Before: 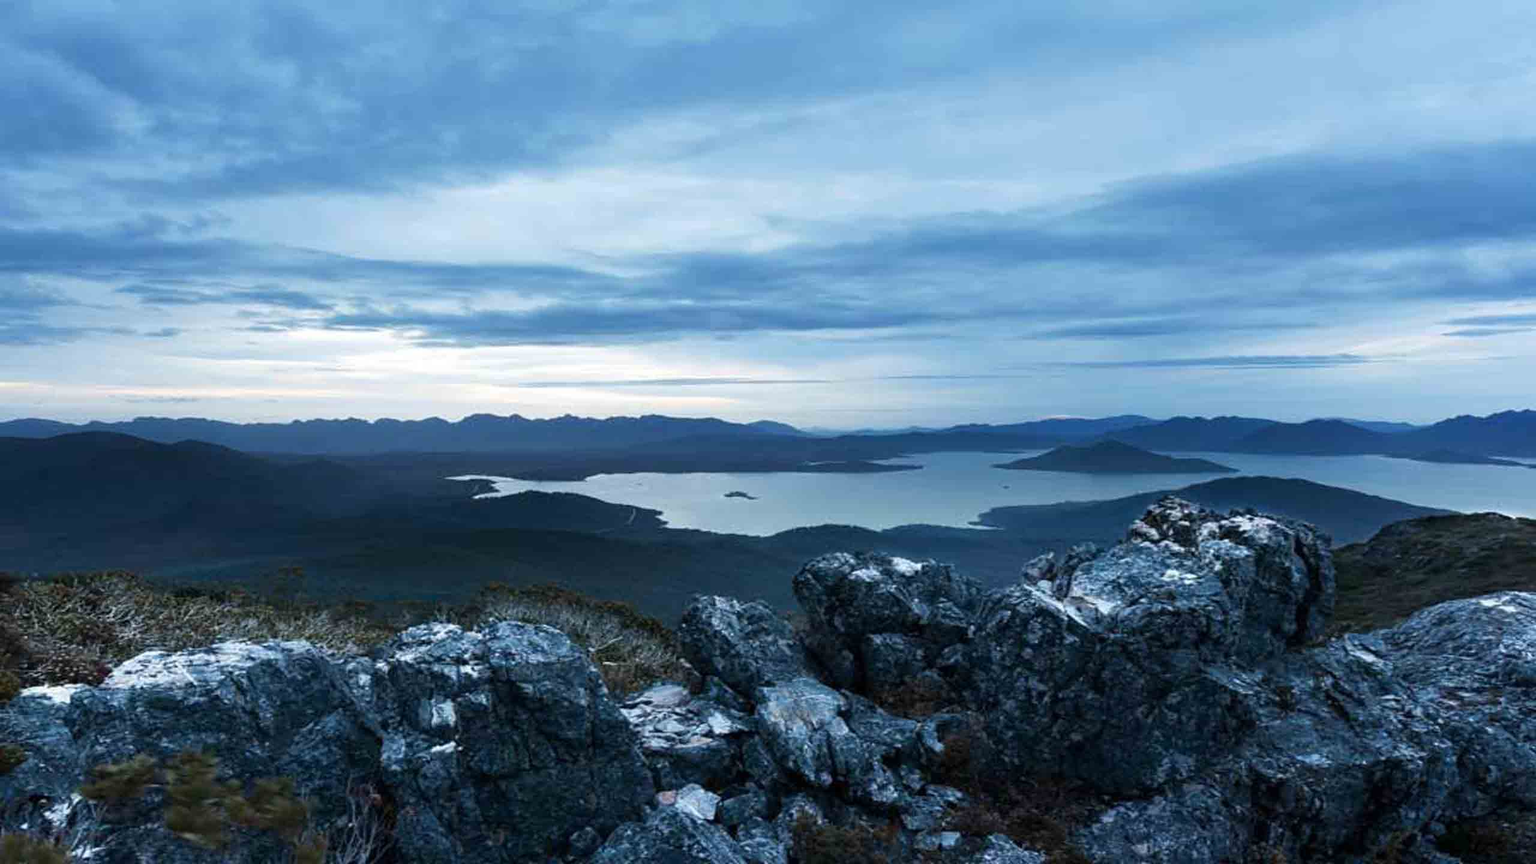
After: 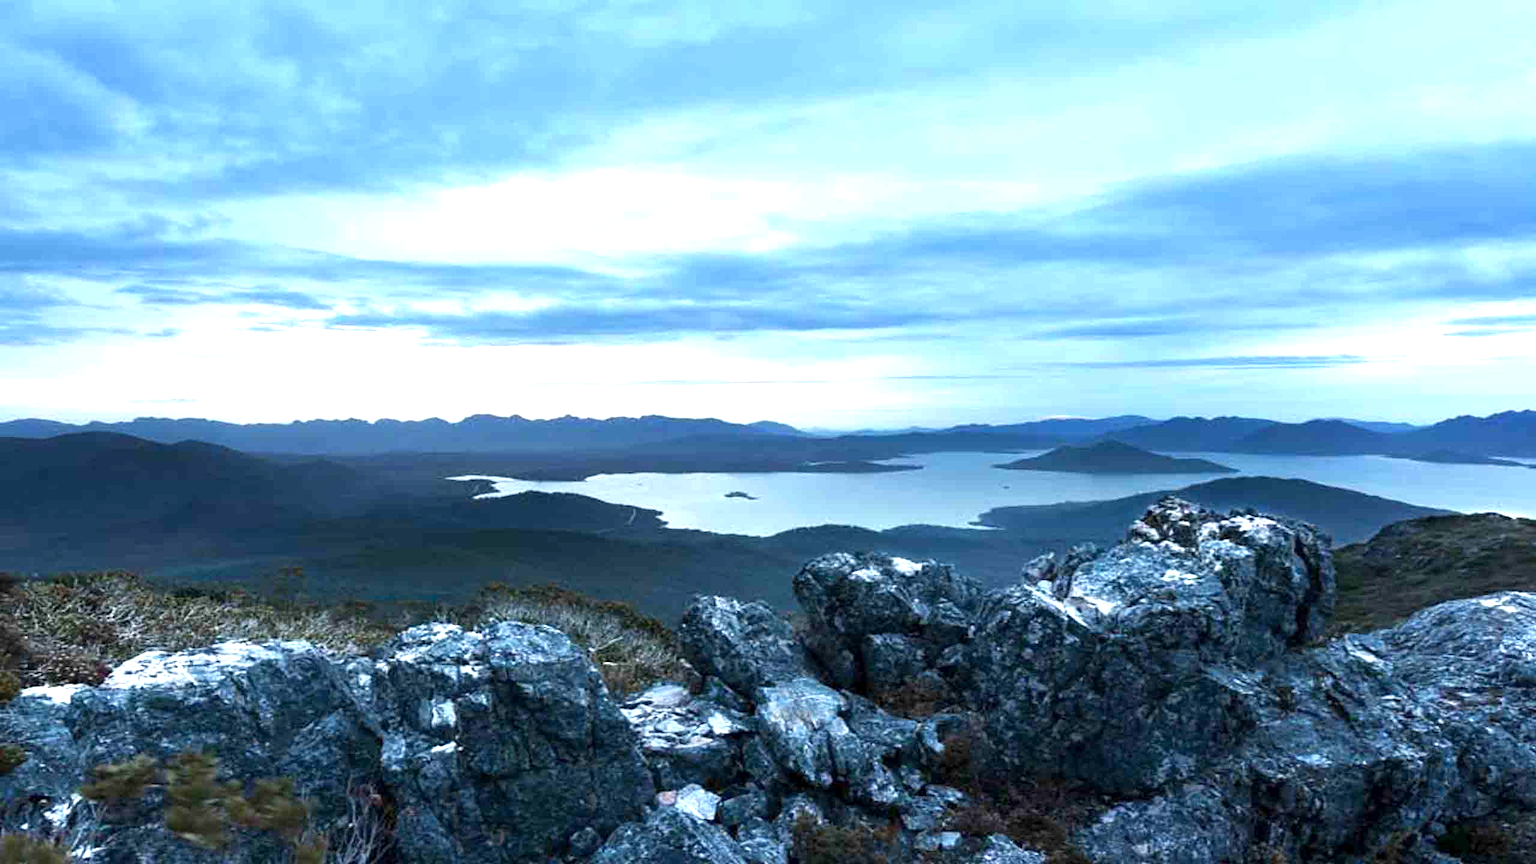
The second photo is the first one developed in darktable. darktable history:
exposure: black level correction 0.001, exposure 0.966 EV, compensate exposure bias true, compensate highlight preservation false
